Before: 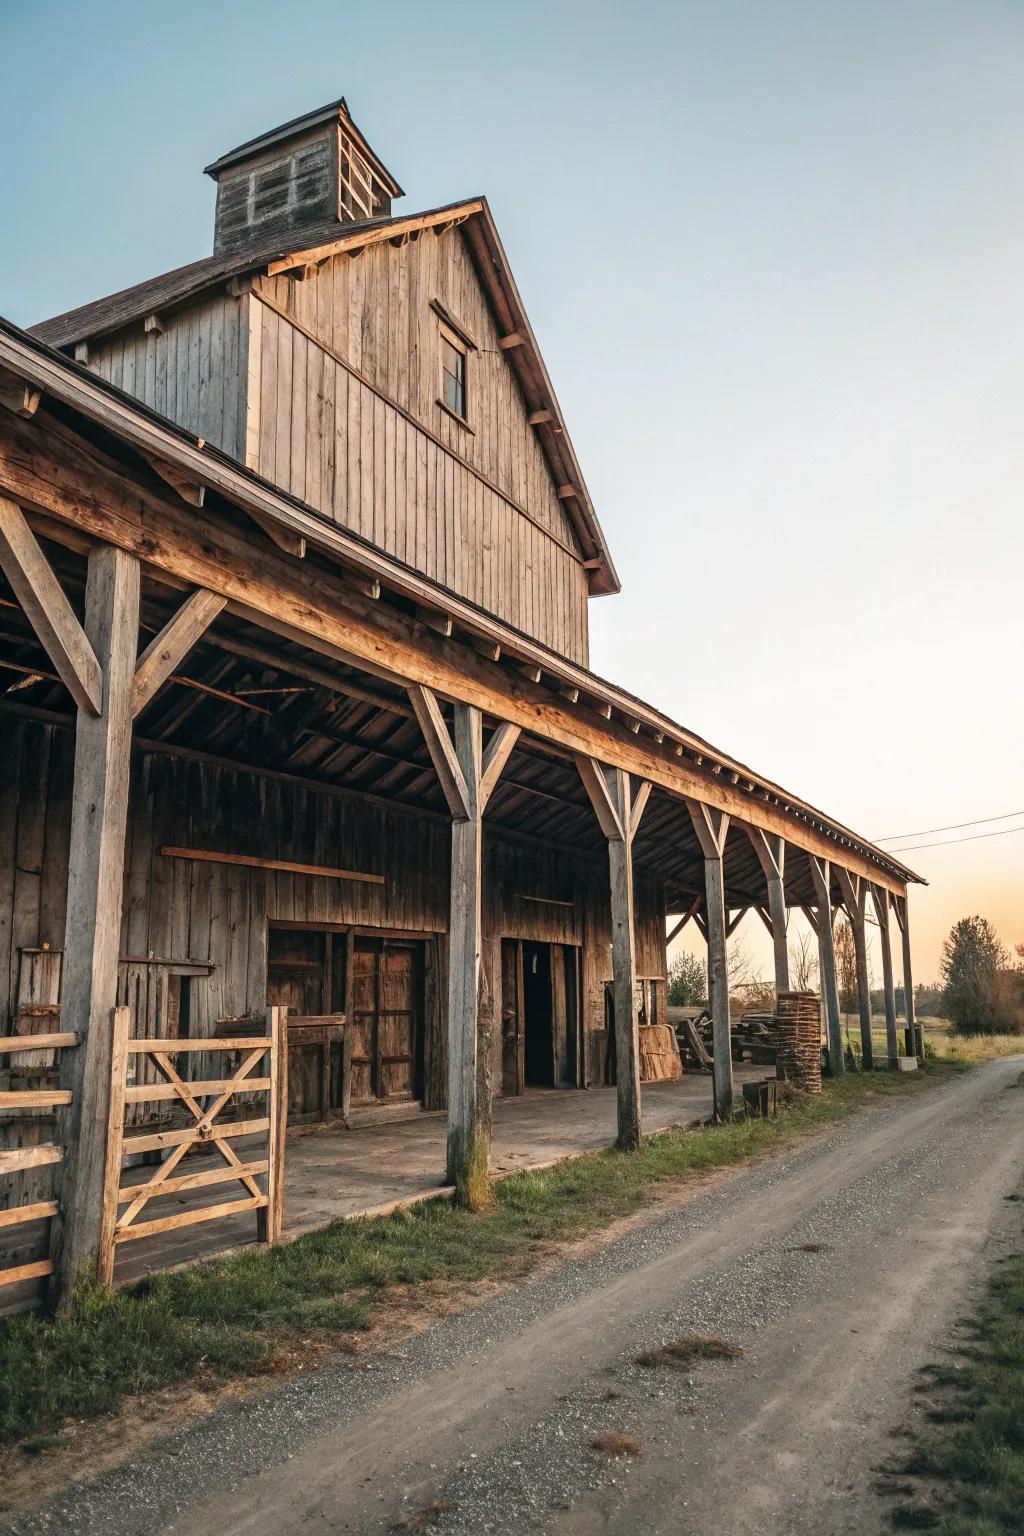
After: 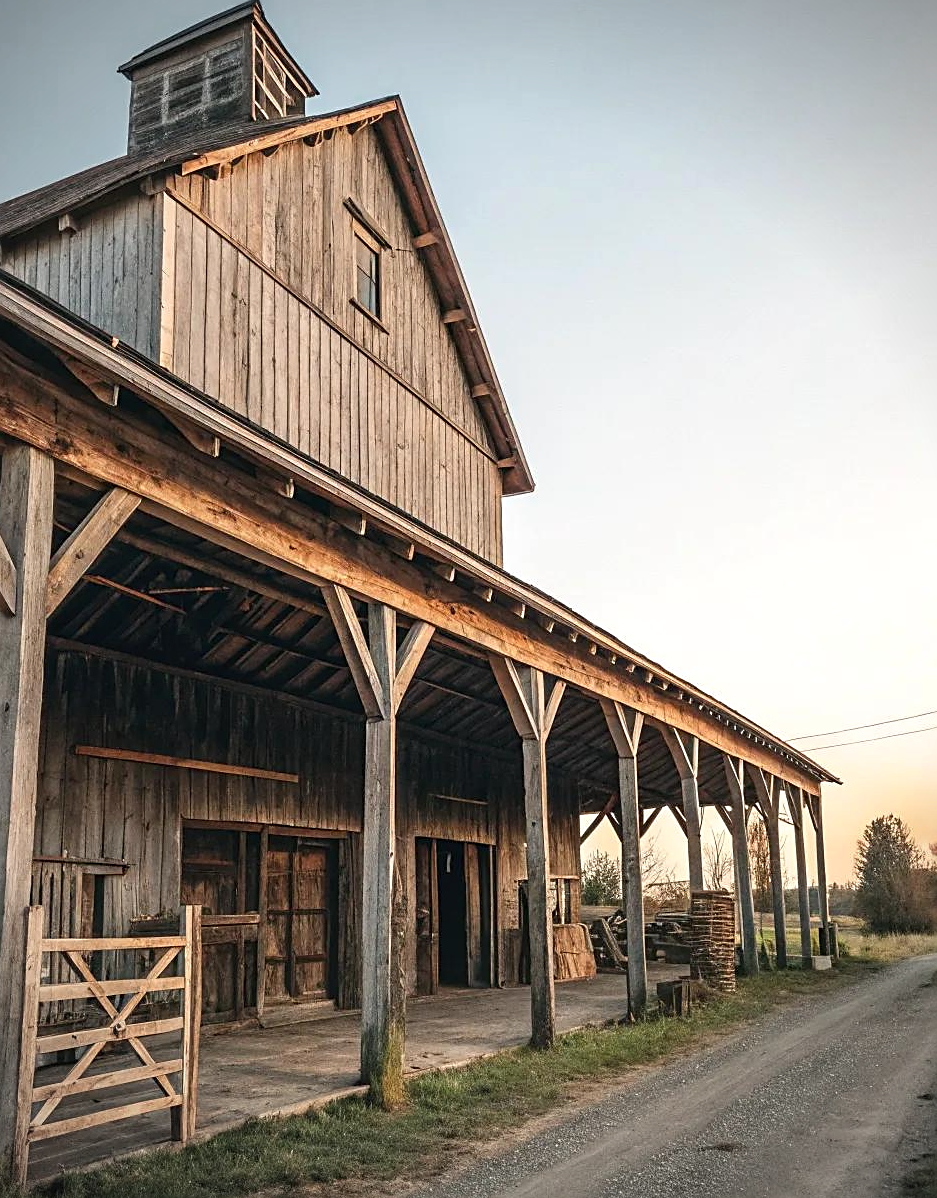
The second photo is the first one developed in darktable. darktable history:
exposure: black level correction -0.001, exposure 0.08 EV, compensate highlight preservation false
crop: left 8.466%, top 6.6%, bottom 15.371%
vignetting: fall-off radius 61.09%, brightness -0.613, saturation -0.668
sharpen: on, module defaults
